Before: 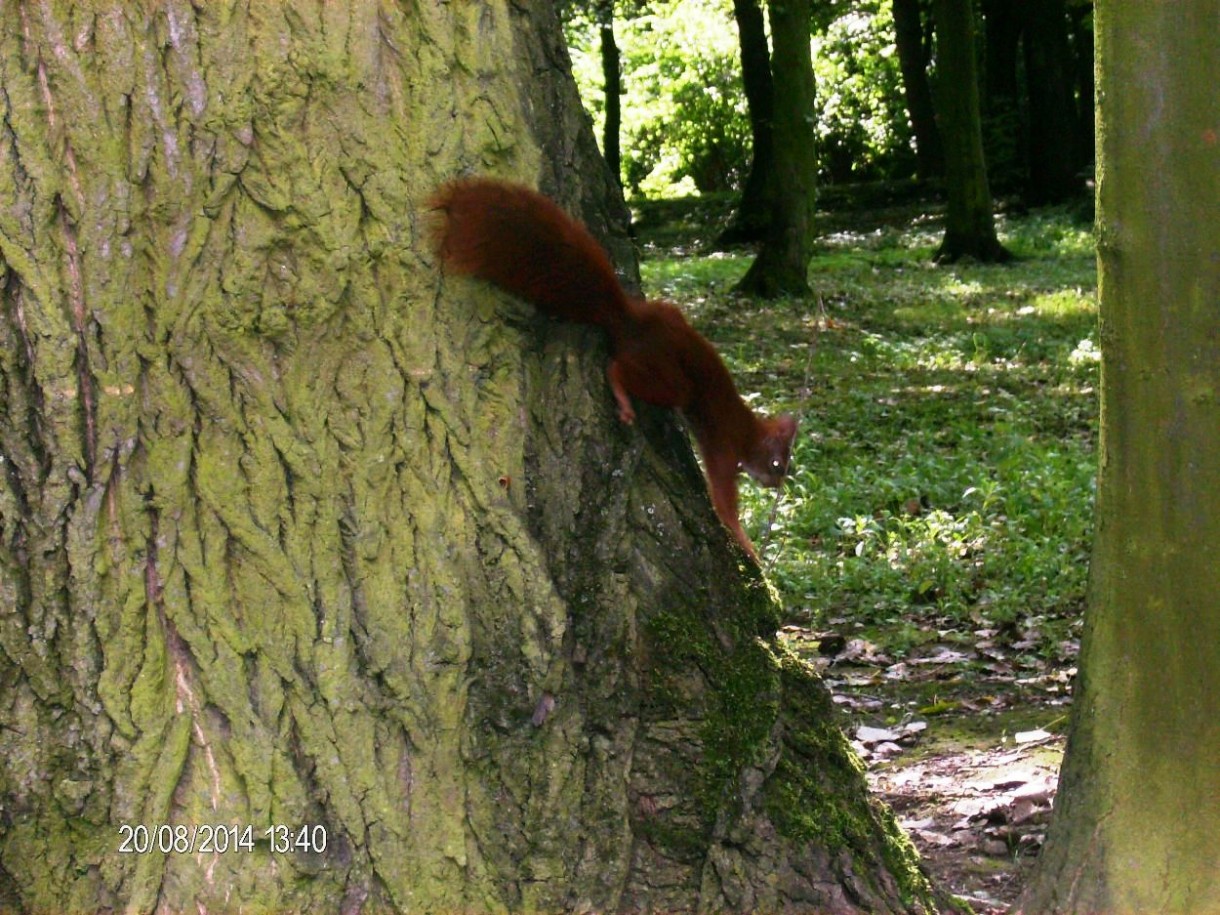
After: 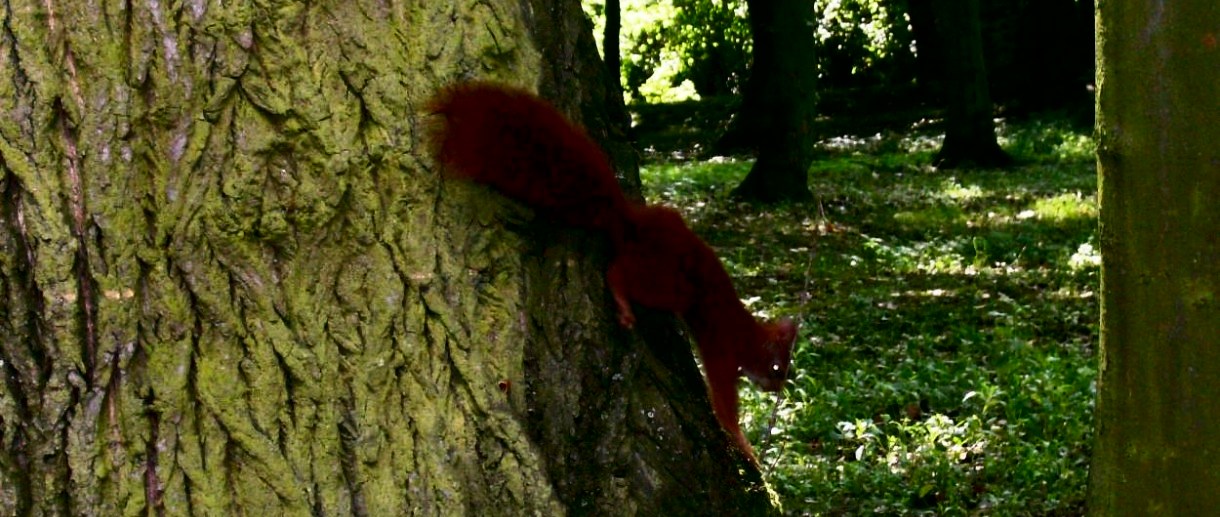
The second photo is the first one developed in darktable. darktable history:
crop and rotate: top 10.494%, bottom 32.975%
contrast brightness saturation: contrast 0.189, brightness -0.235, saturation 0.113
local contrast: mode bilateral grid, contrast 24, coarseness 50, detail 122%, midtone range 0.2
